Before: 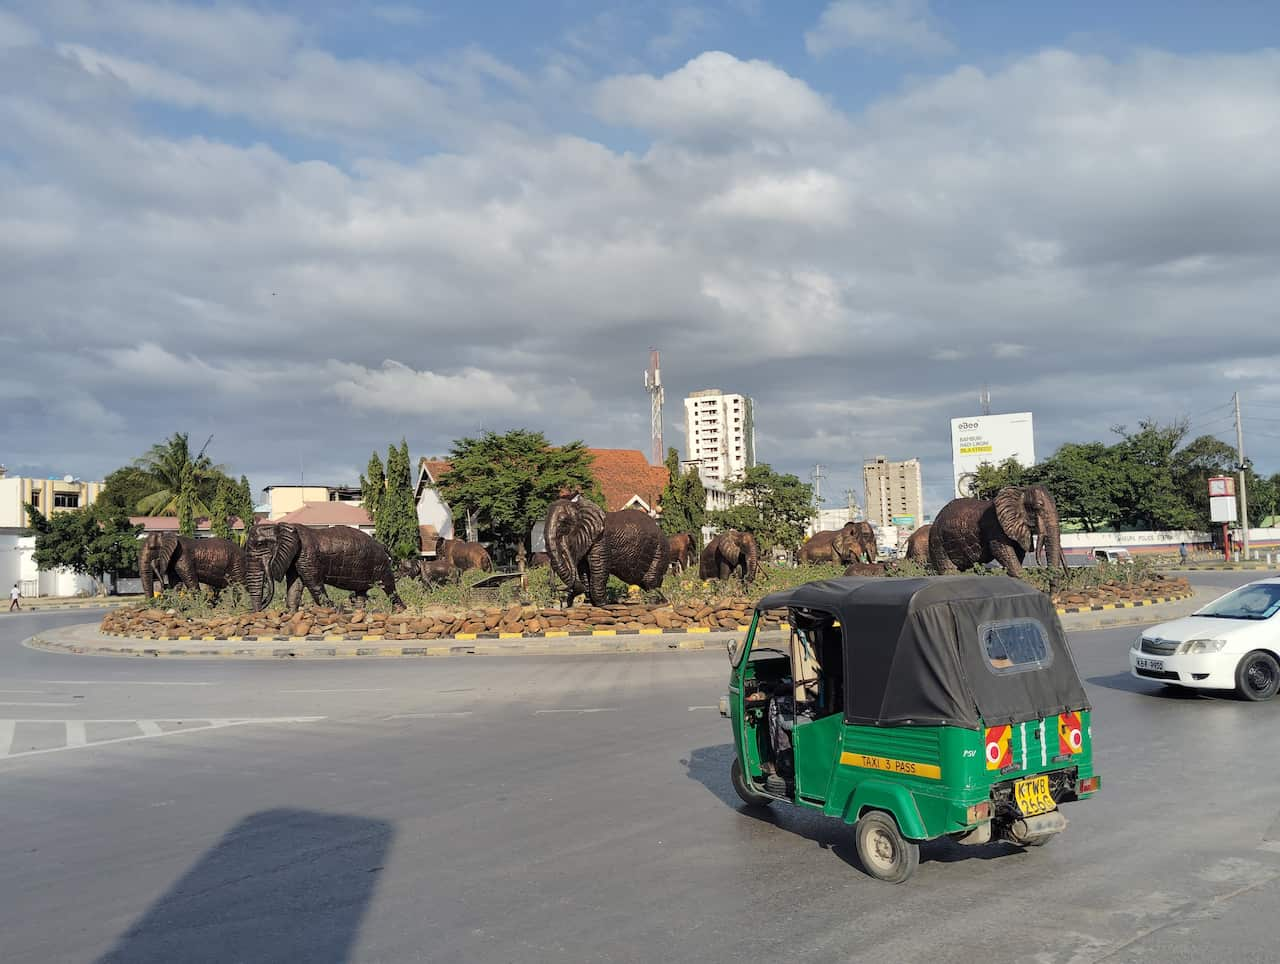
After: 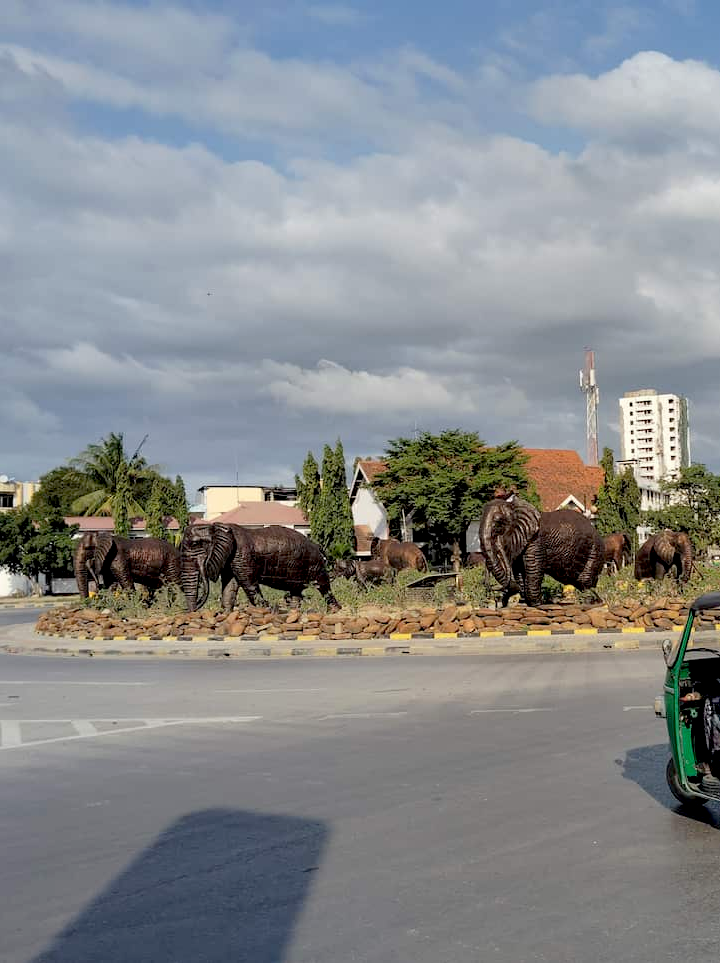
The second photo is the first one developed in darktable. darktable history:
exposure: black level correction 0.016, exposure -0.009 EV, compensate highlight preservation false
crop: left 5.114%, right 38.589%
